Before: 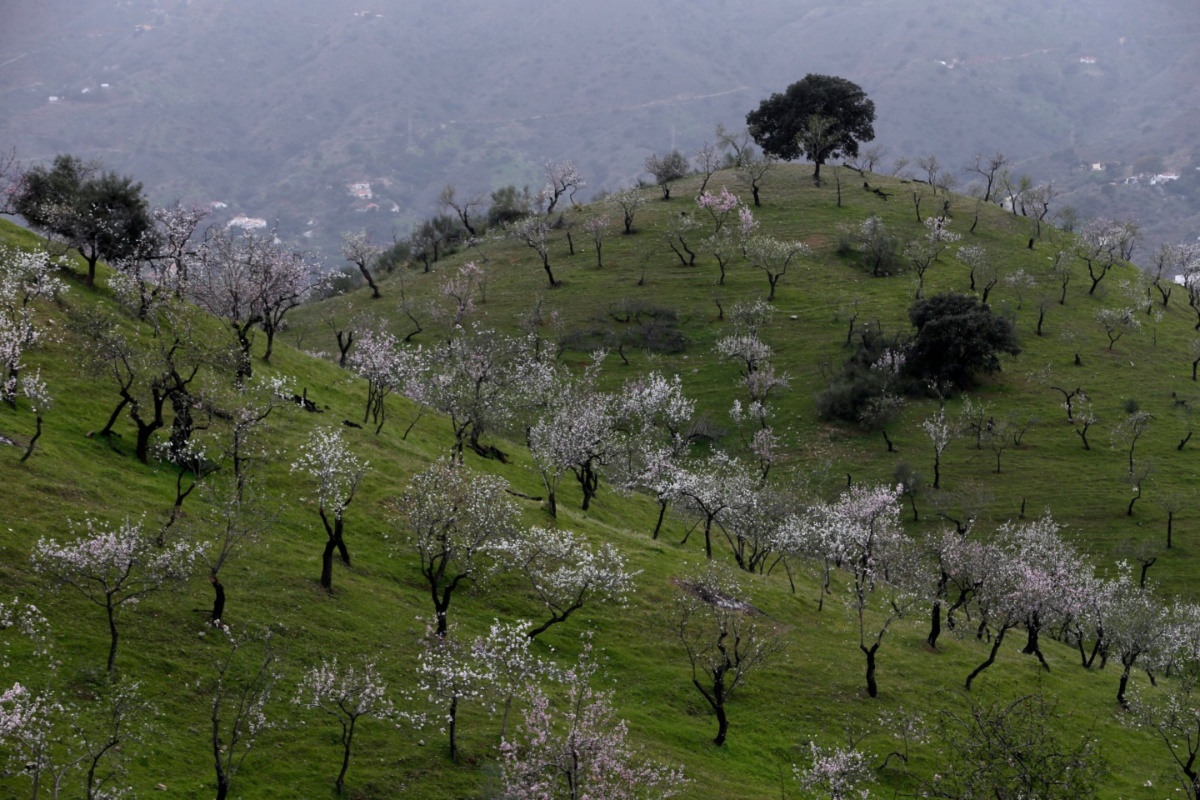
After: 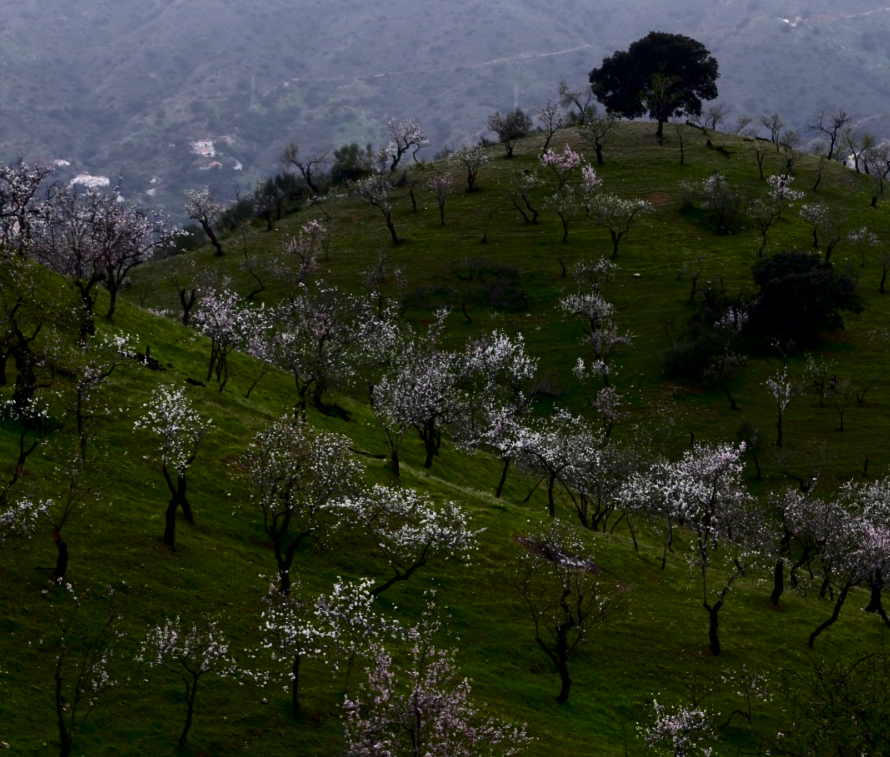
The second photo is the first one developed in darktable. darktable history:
crop and rotate: left 13.15%, top 5.251%, right 12.609%
contrast brightness saturation: contrast 0.24, brightness -0.24, saturation 0.14
